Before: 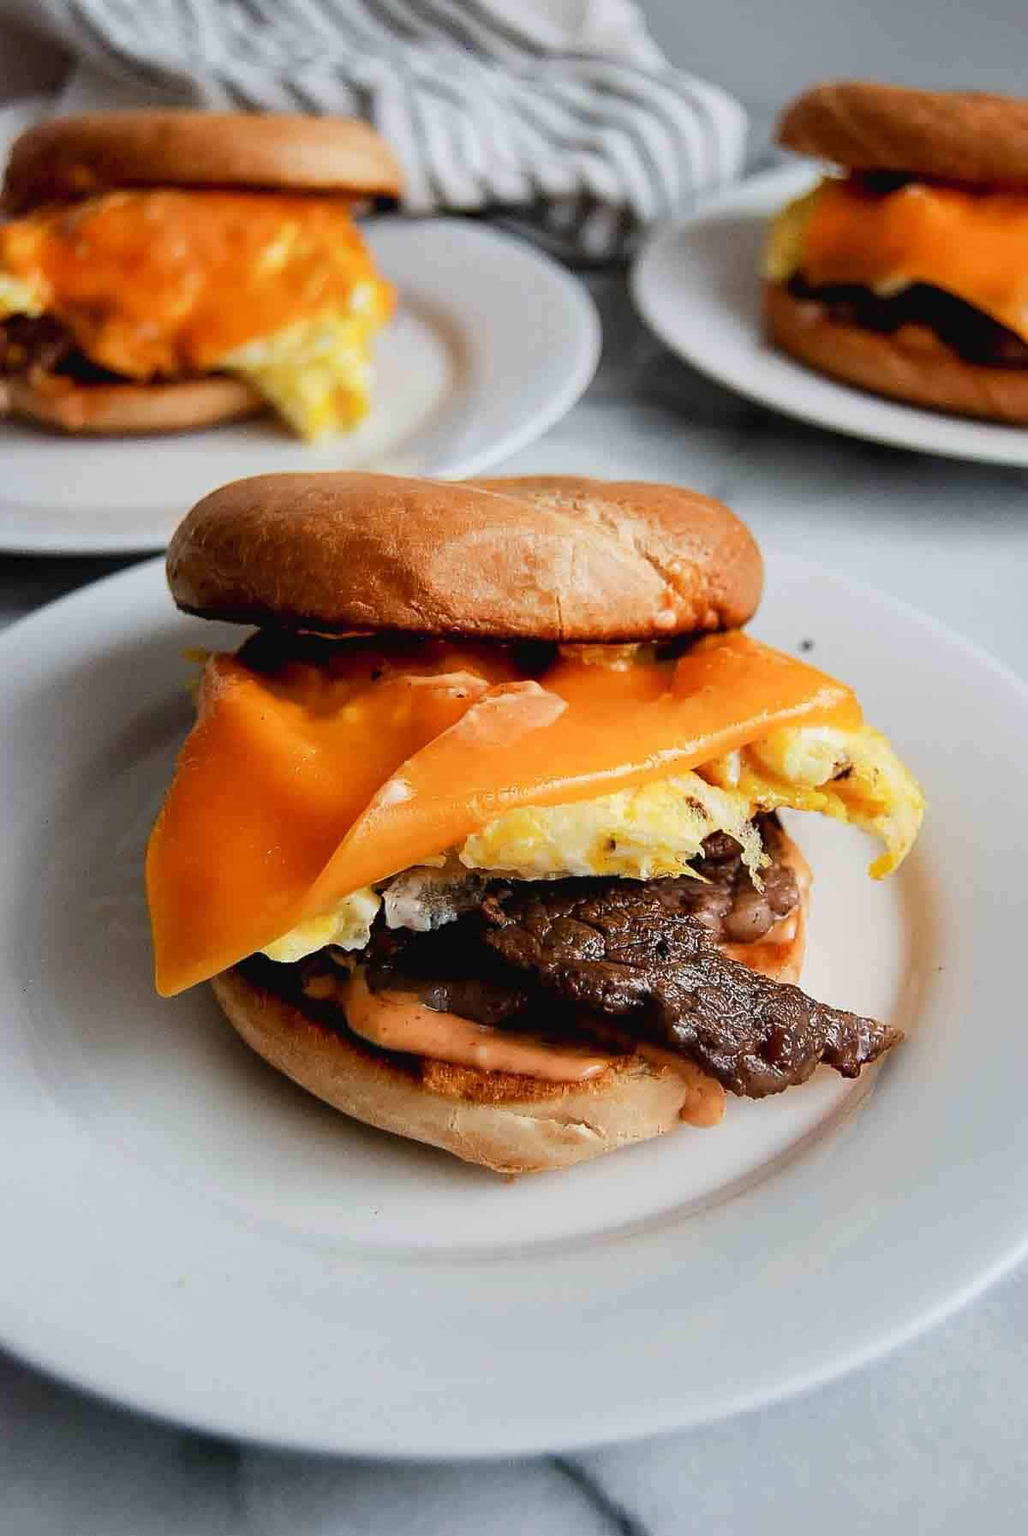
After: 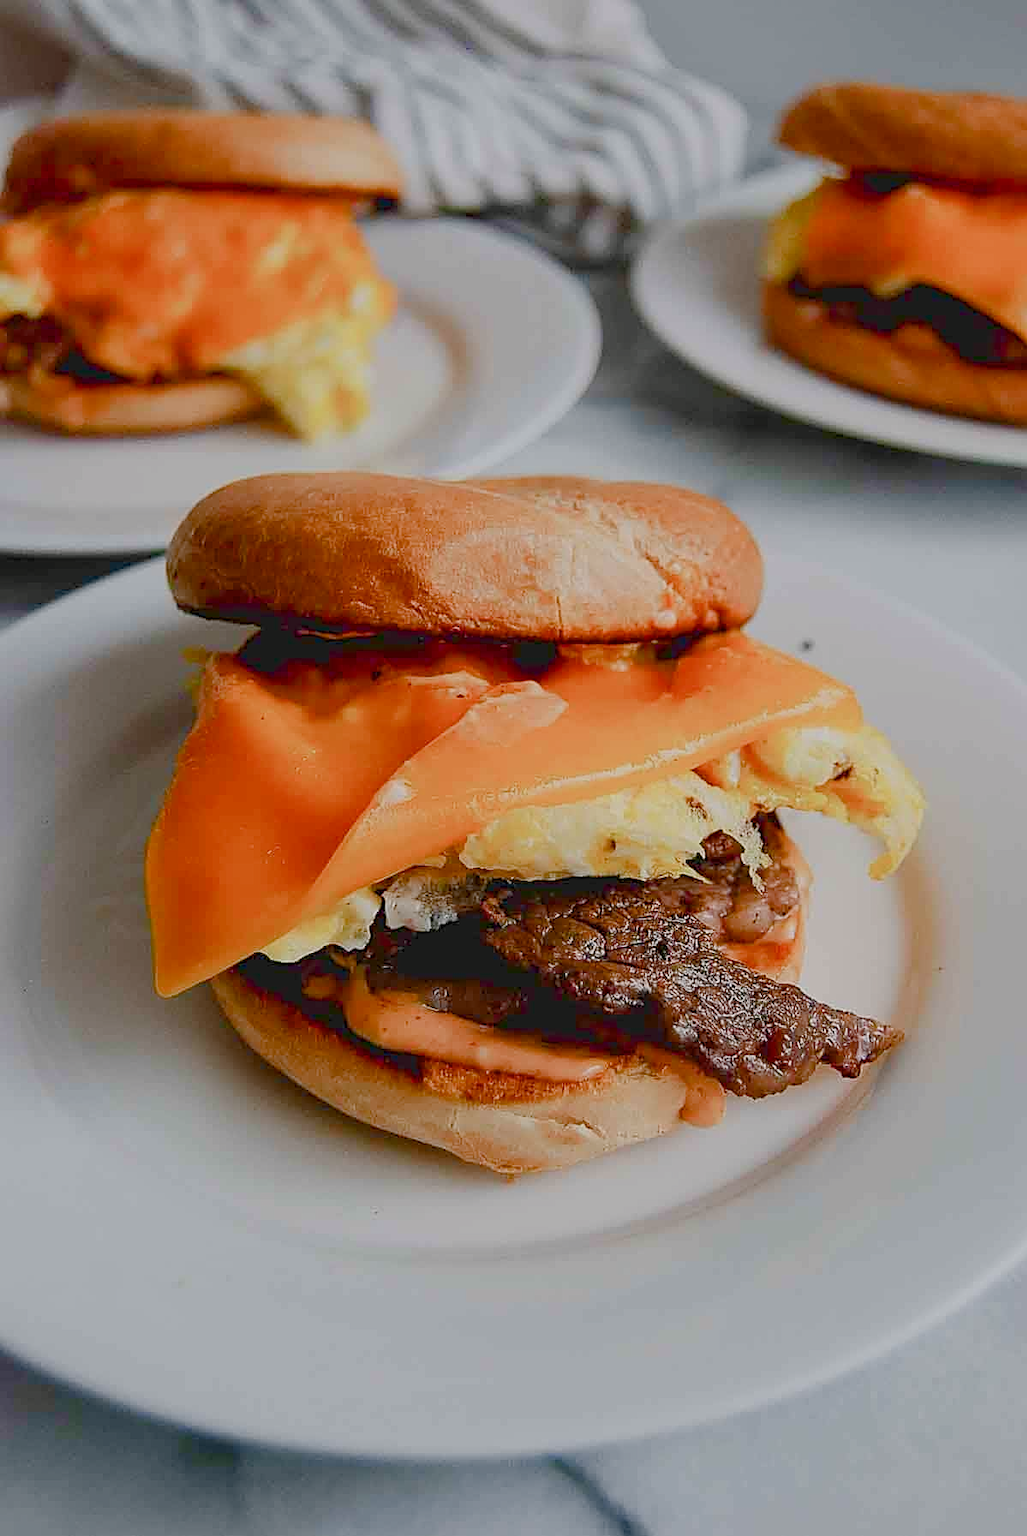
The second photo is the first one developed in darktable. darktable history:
color balance rgb: shadows lift › chroma 1%, shadows lift › hue 113°, highlights gain › chroma 0.2%, highlights gain › hue 333°, perceptual saturation grading › global saturation 20%, perceptual saturation grading › highlights -50%, perceptual saturation grading › shadows 25%, contrast -30%
sharpen: on, module defaults
